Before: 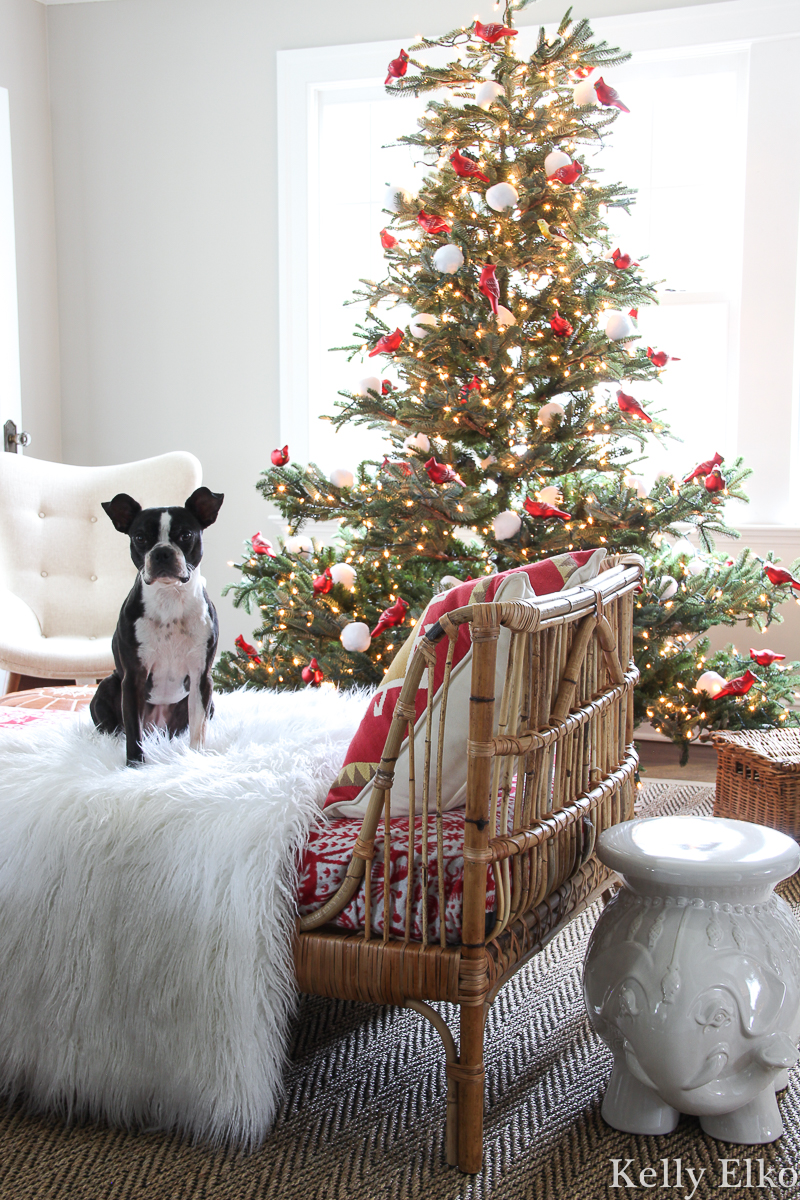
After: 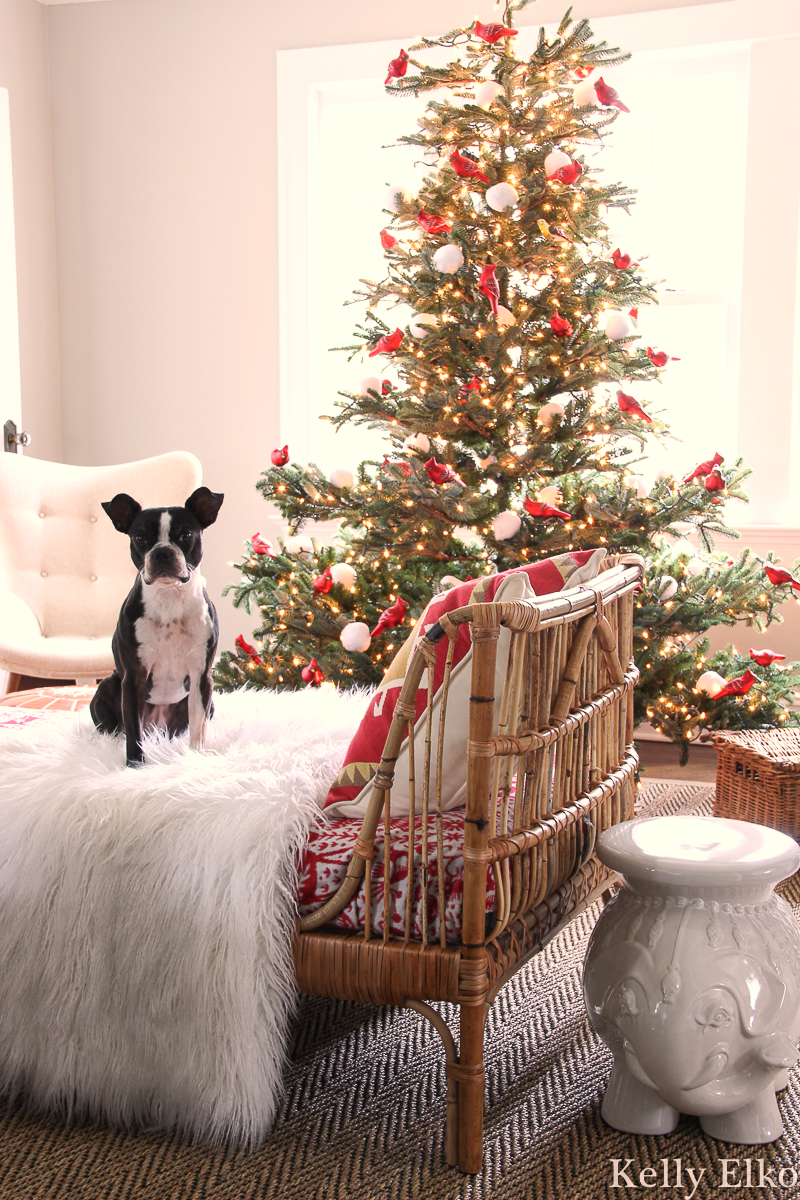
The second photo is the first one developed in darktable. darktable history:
white balance: red 1.127, blue 0.943
